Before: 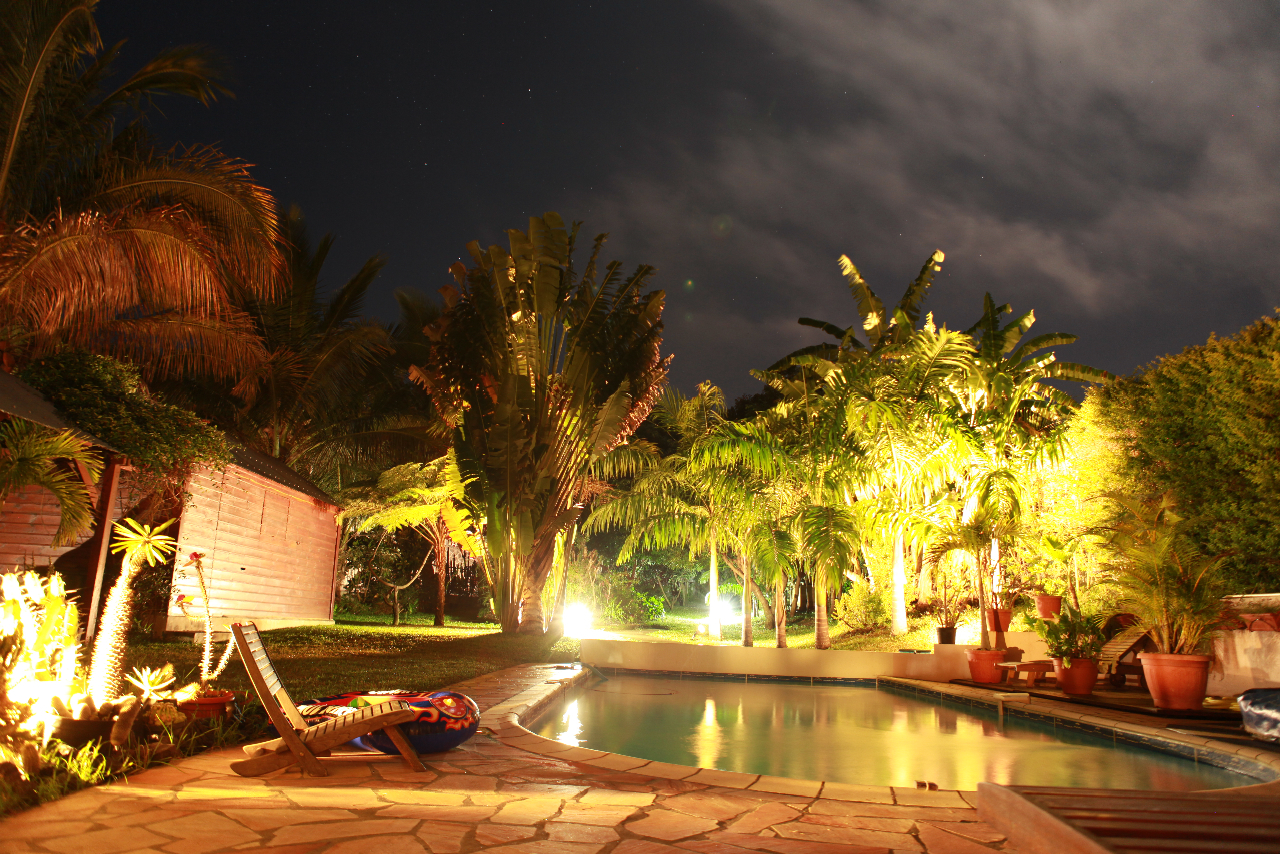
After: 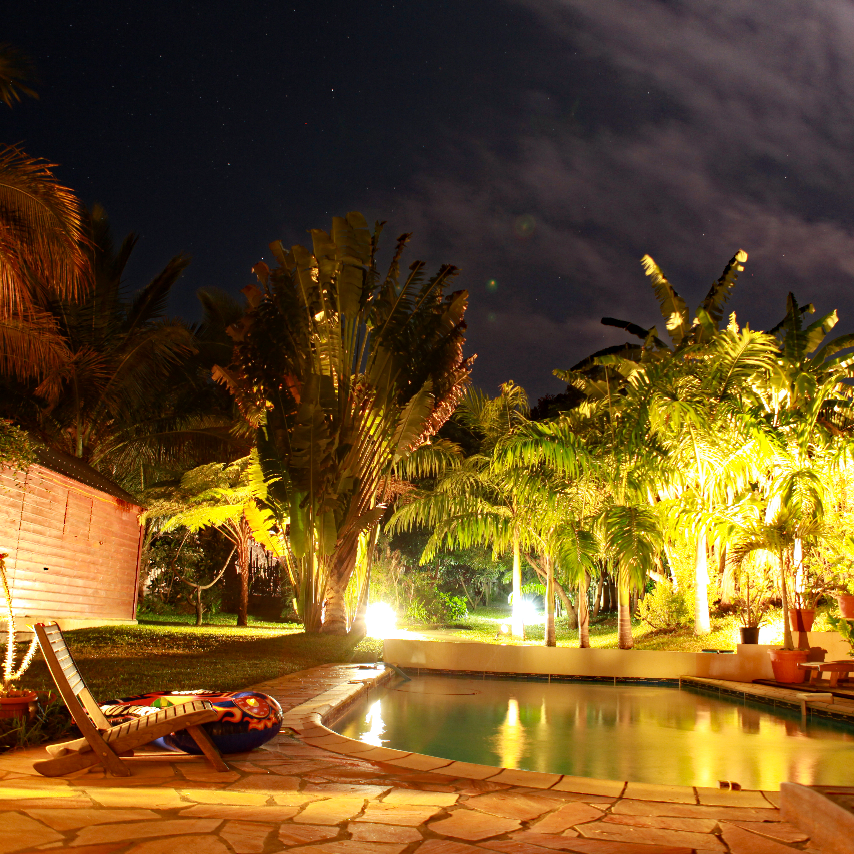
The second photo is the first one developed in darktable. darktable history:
crop: left 15.397%, right 17.874%
haze removal: strength 0.516, distance 0.92, compatibility mode true, adaptive false
